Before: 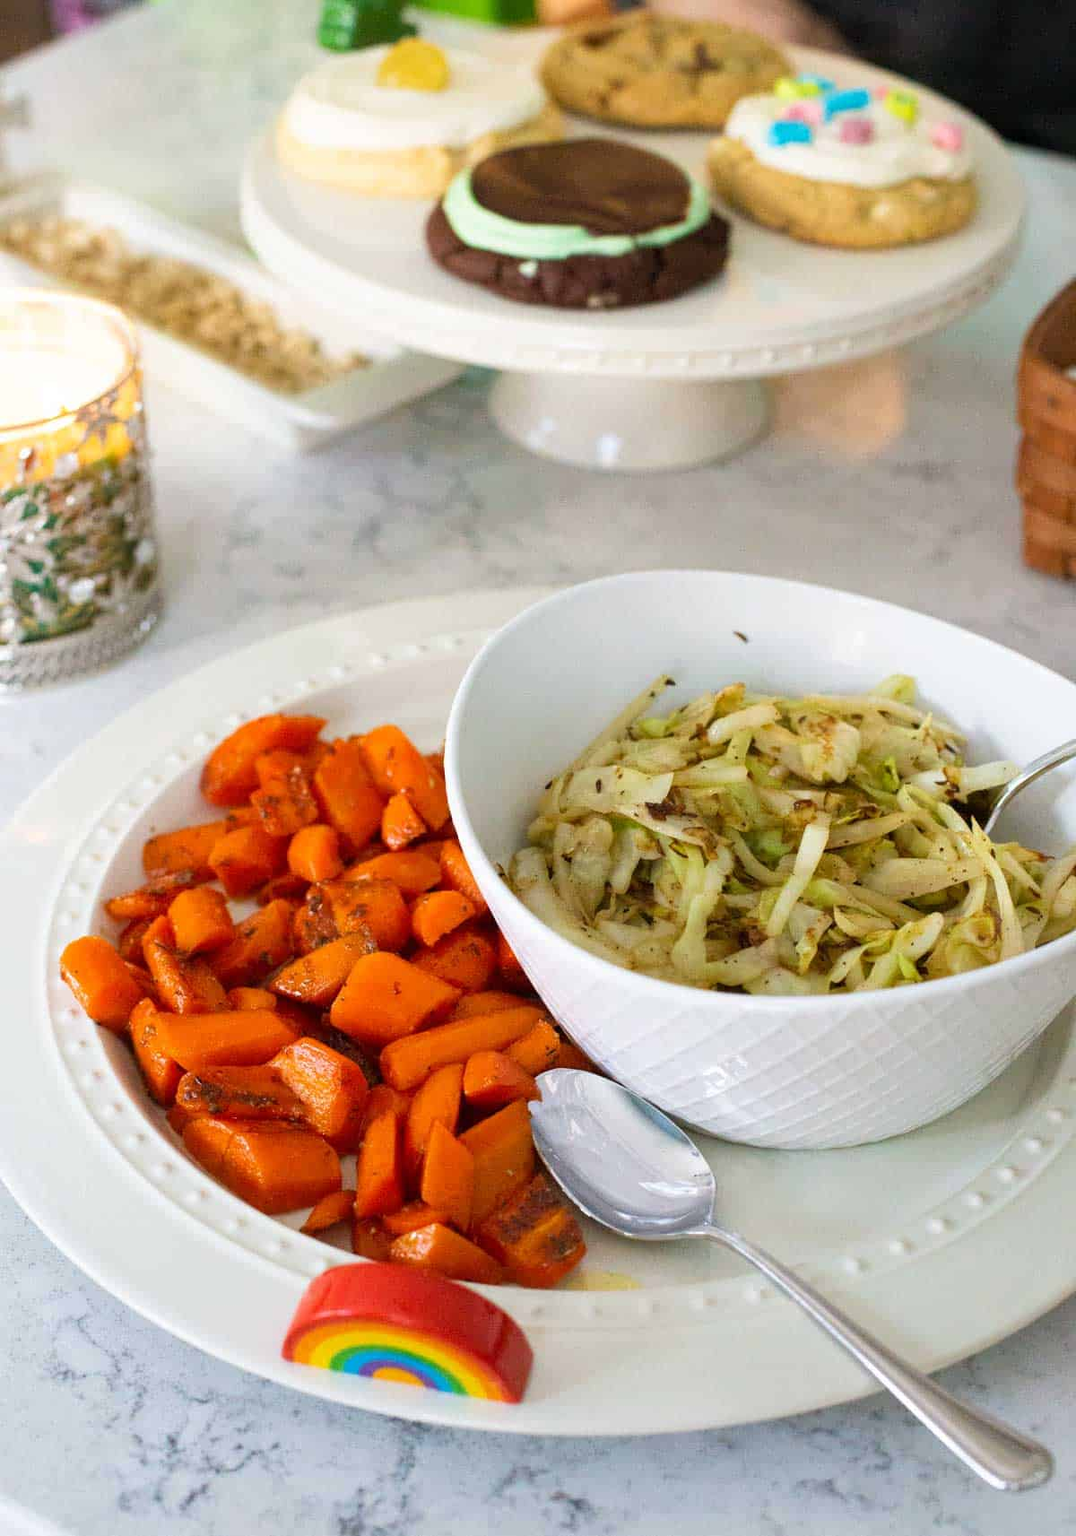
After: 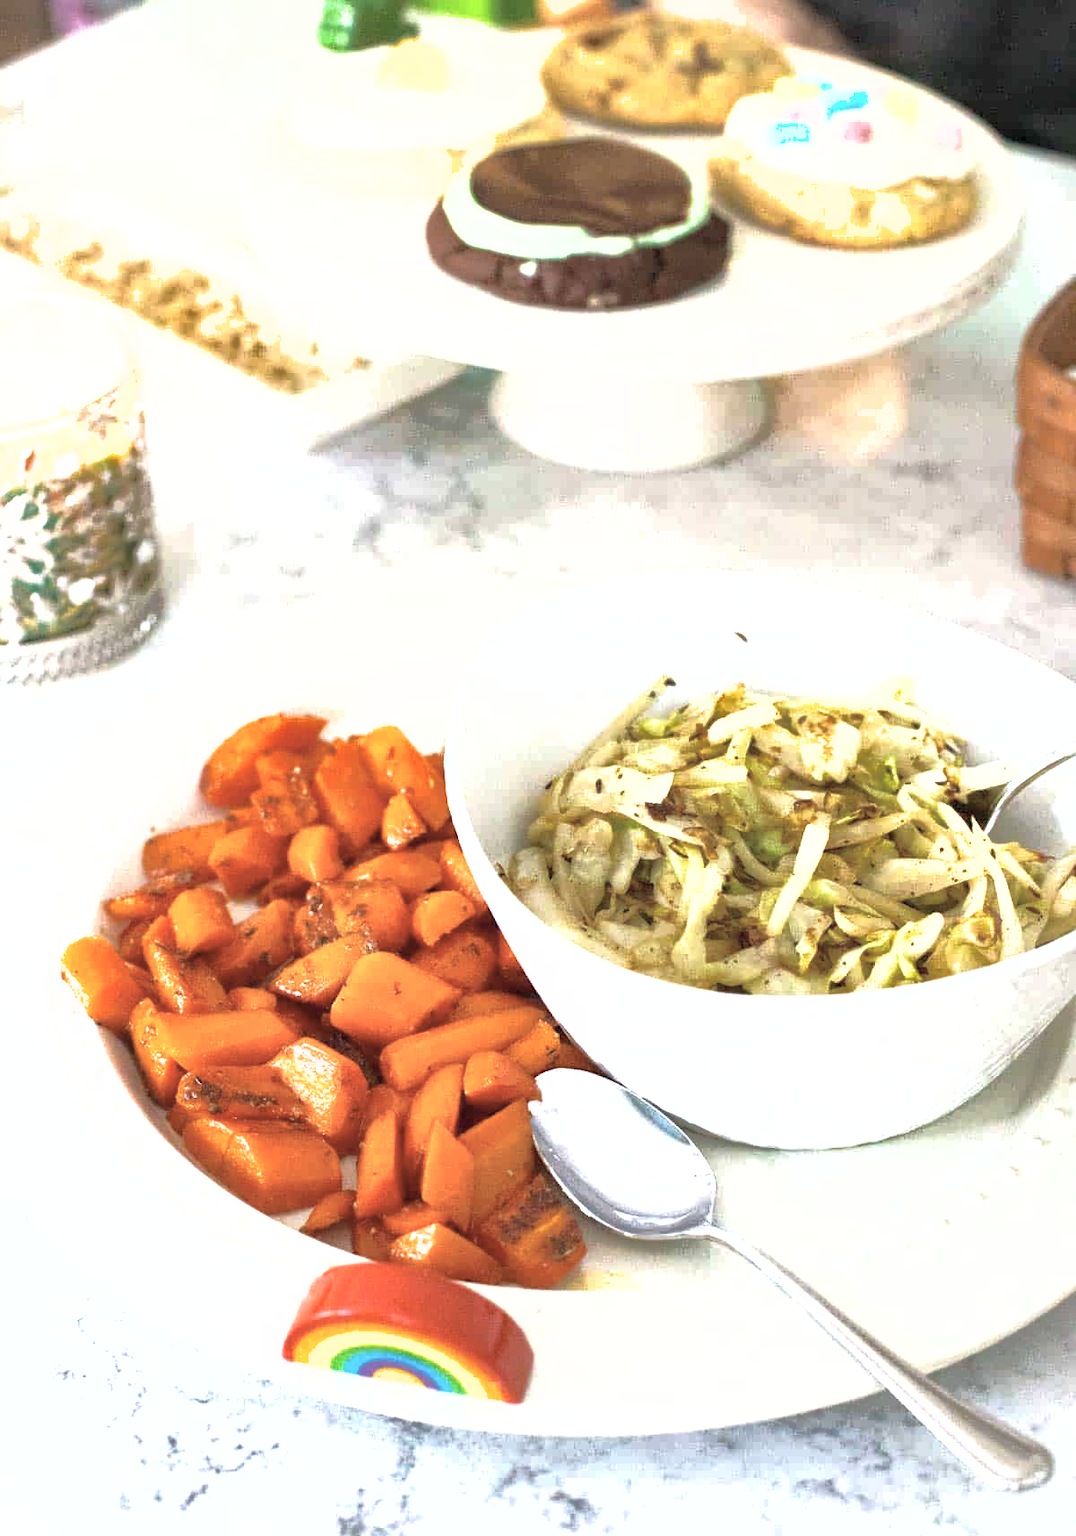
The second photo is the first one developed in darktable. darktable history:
exposure: black level correction 0, exposure 1.175 EV, compensate highlight preservation false
contrast brightness saturation: contrast 0.1, saturation -0.363
shadows and highlights: on, module defaults
